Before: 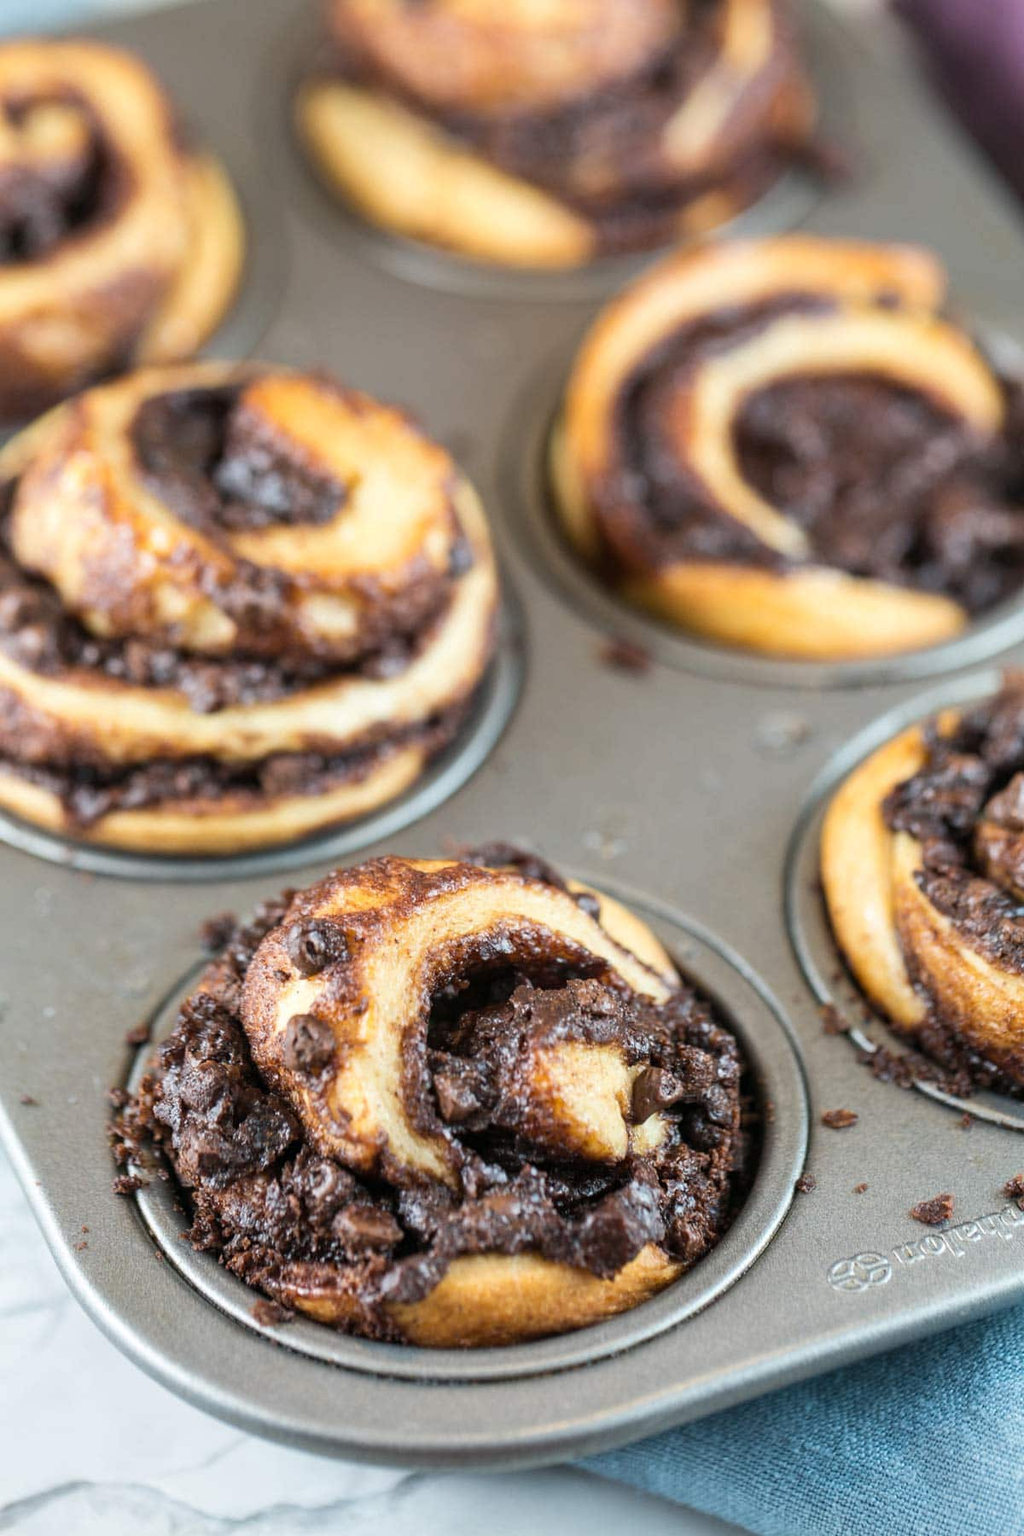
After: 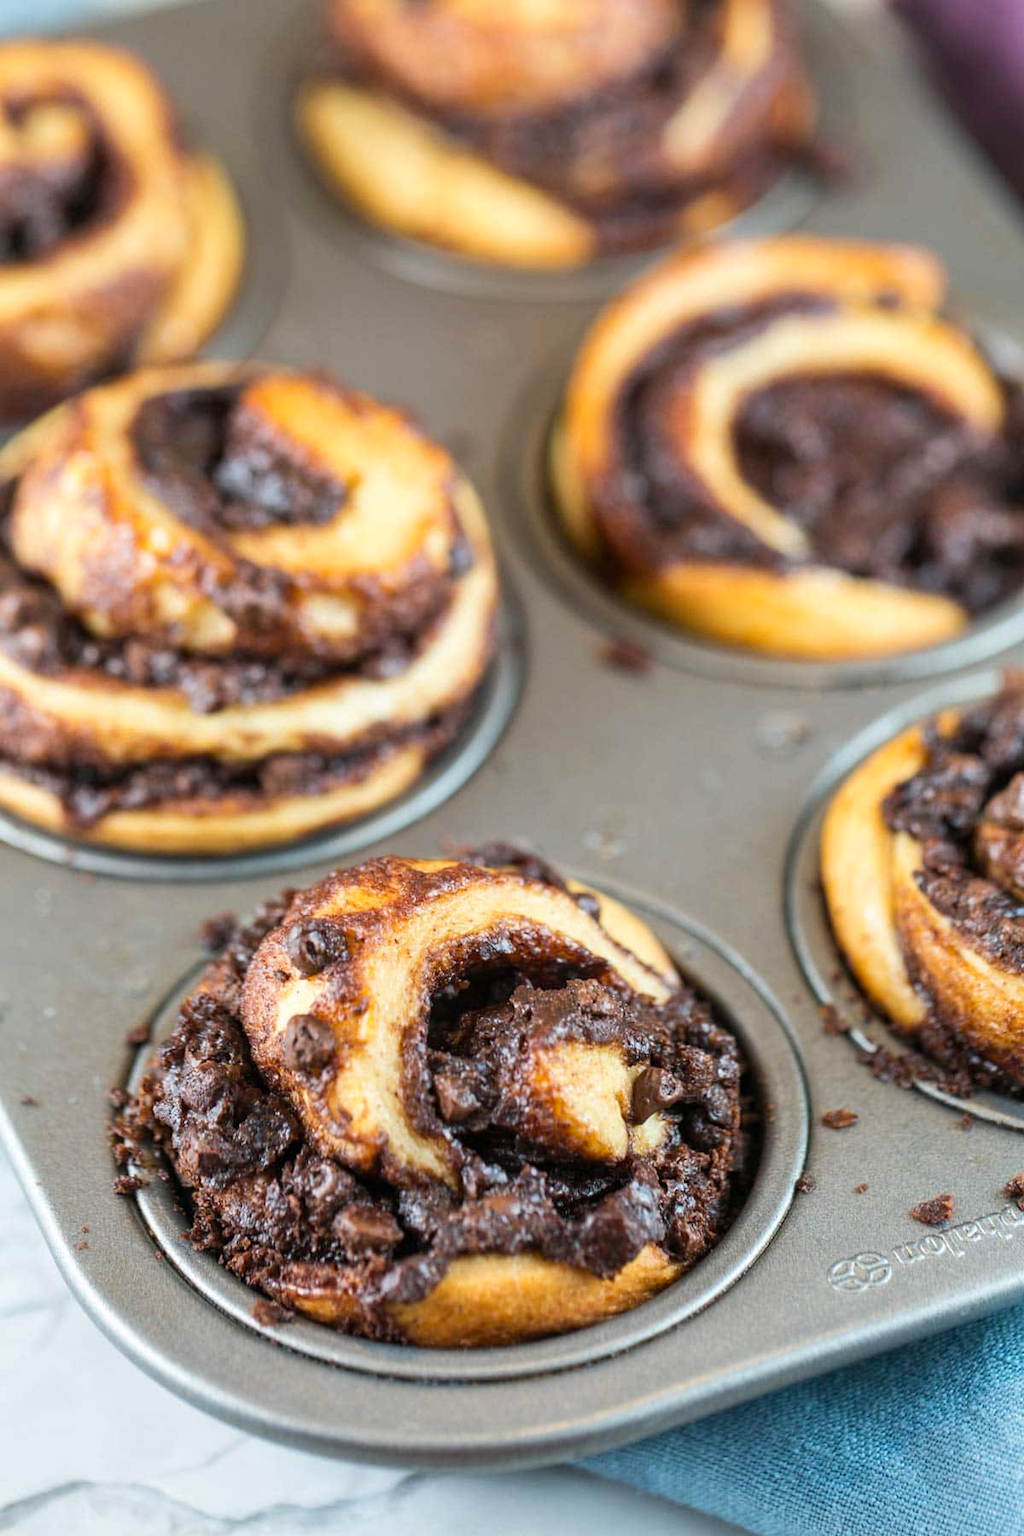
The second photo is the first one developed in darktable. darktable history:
contrast brightness saturation: saturation 0.184
